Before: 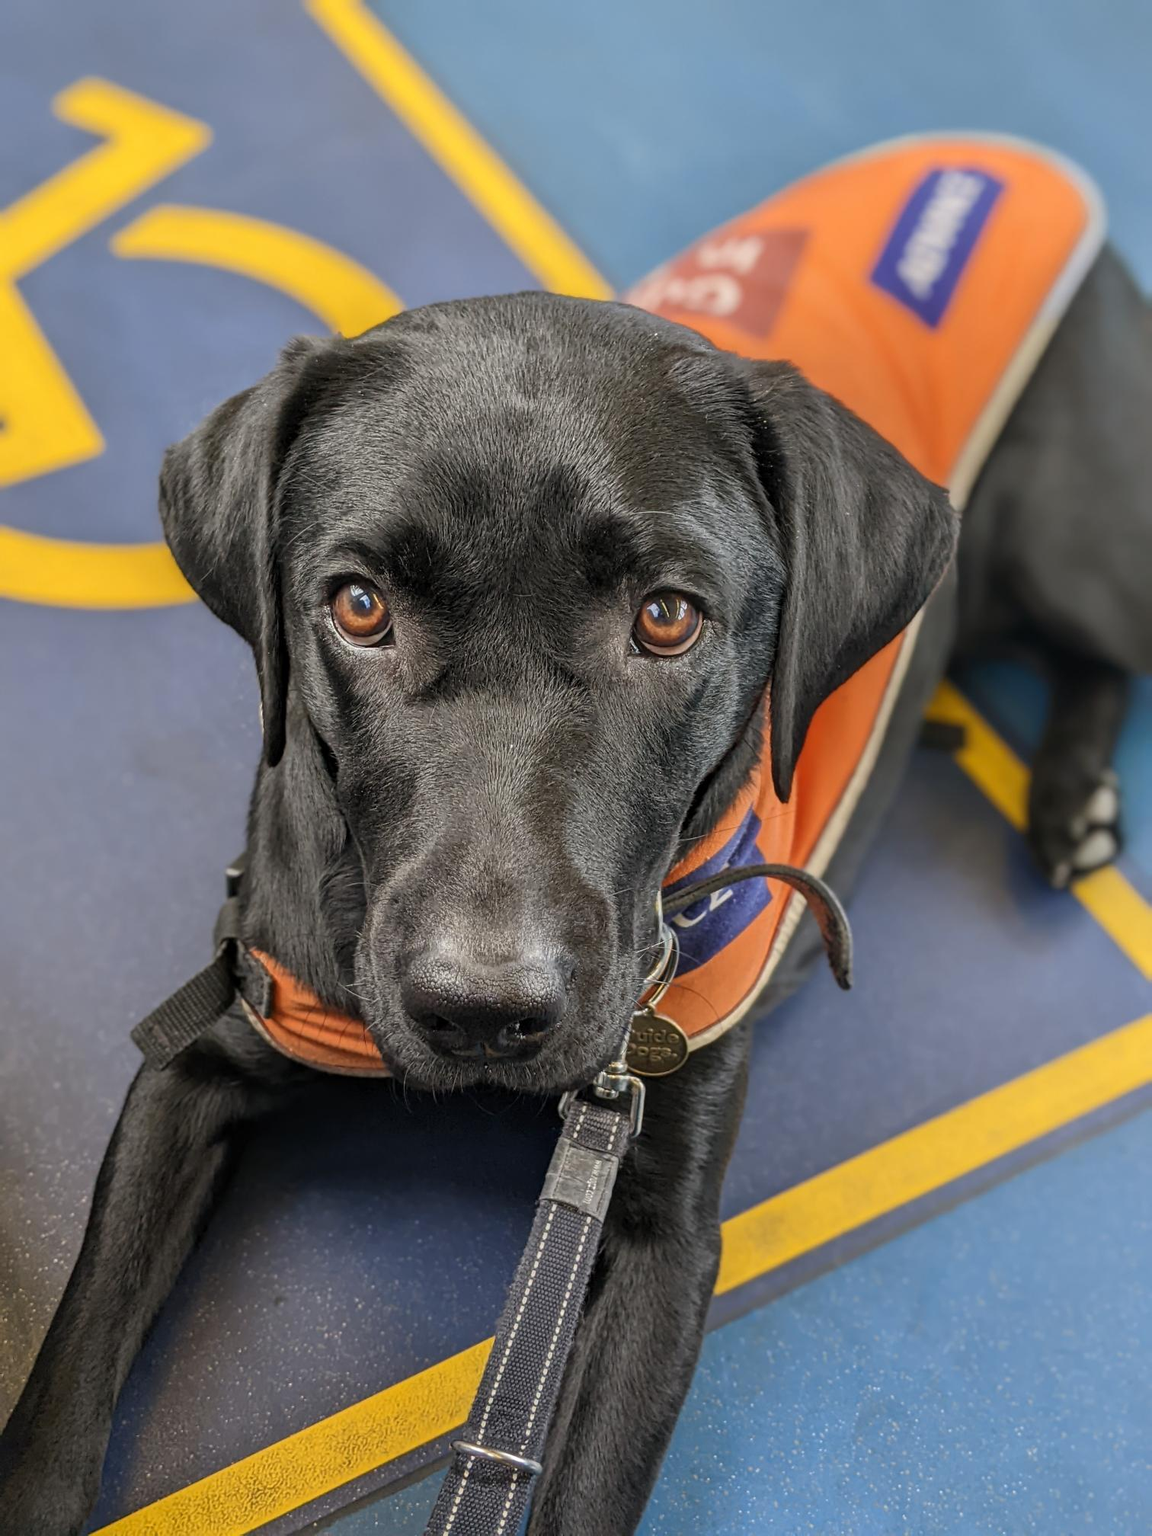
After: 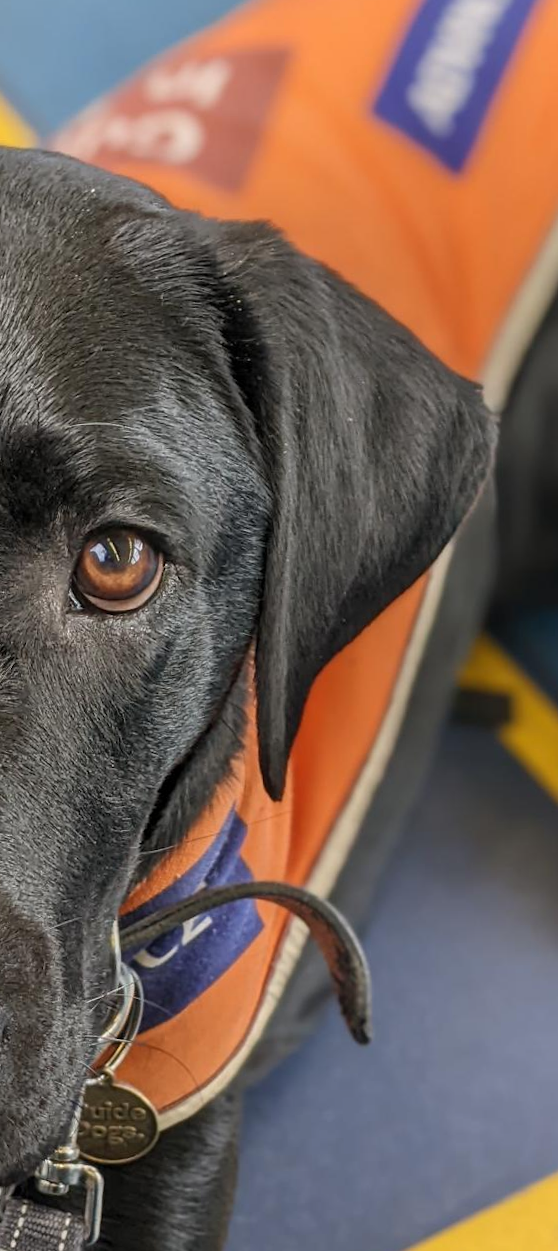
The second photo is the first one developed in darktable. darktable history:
rotate and perspective: rotation -1.42°, crop left 0.016, crop right 0.984, crop top 0.035, crop bottom 0.965
color correction: saturation 0.98
crop and rotate: left 49.936%, top 10.094%, right 13.136%, bottom 24.256%
